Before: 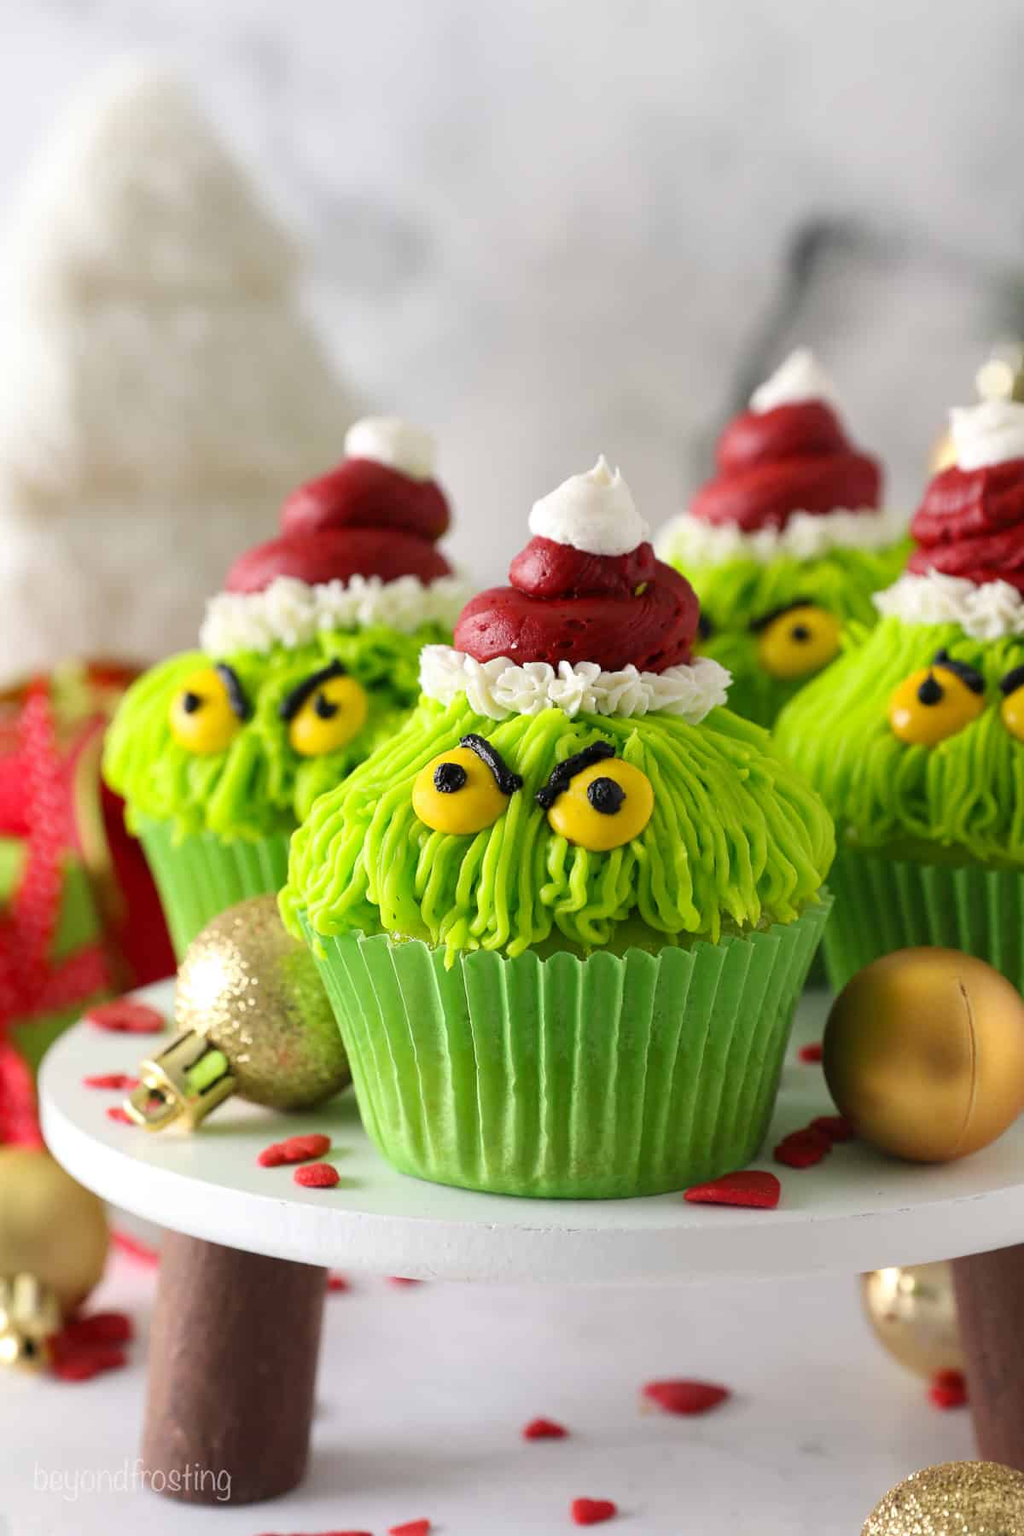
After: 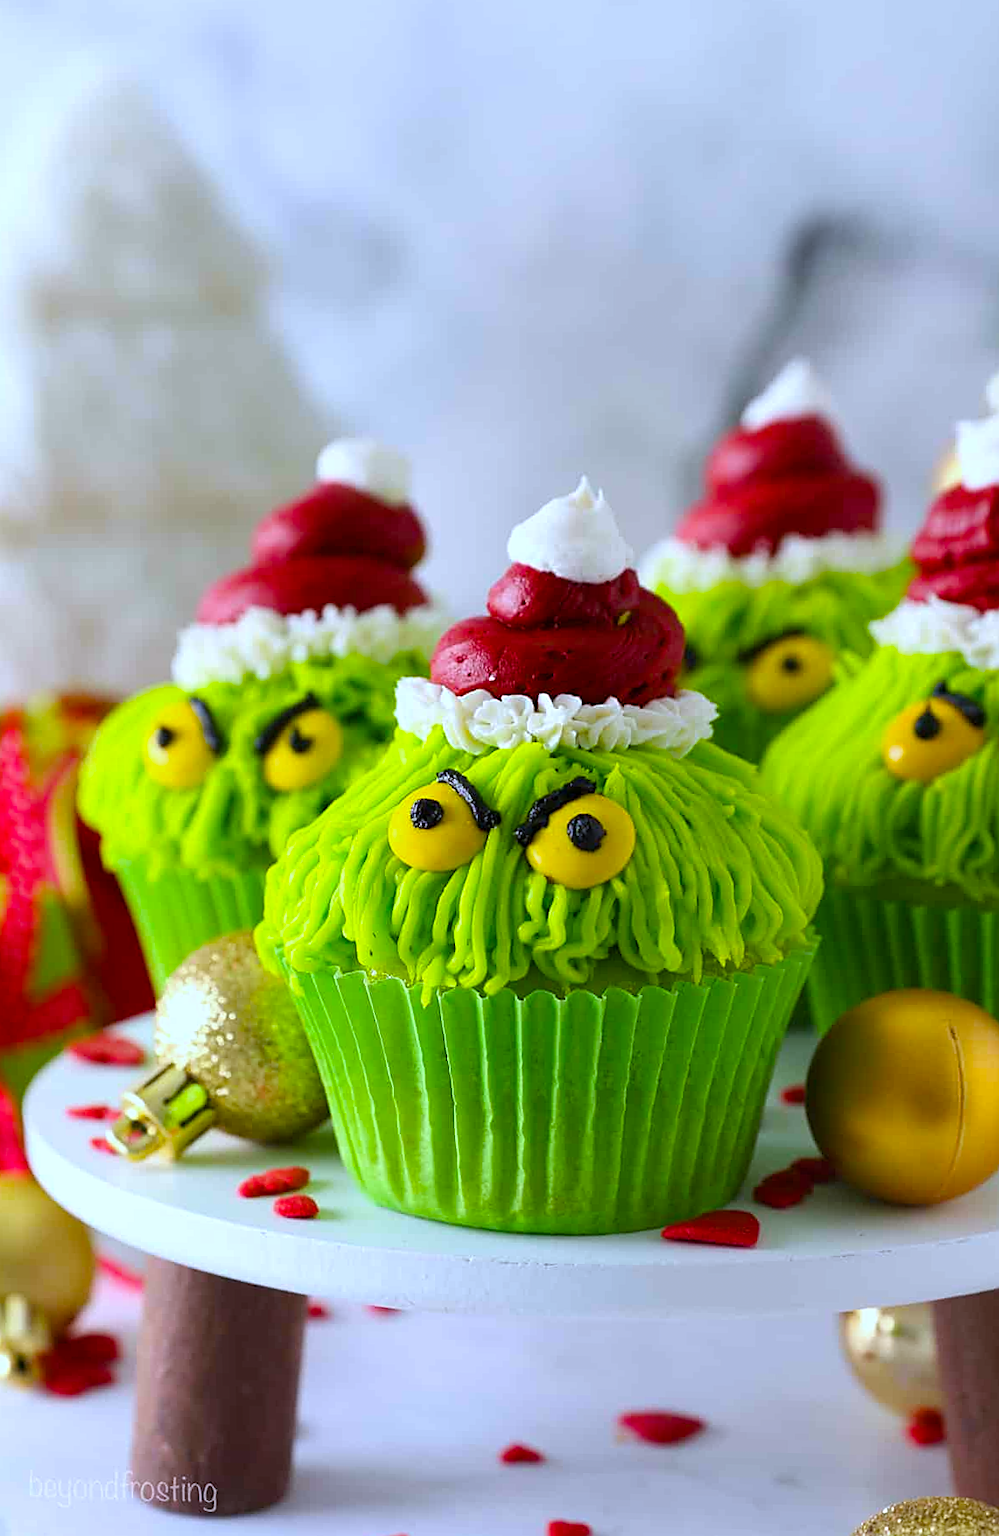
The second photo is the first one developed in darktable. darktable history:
rotate and perspective: rotation 0.074°, lens shift (vertical) 0.096, lens shift (horizontal) -0.041, crop left 0.043, crop right 0.952, crop top 0.024, crop bottom 0.979
sharpen: on, module defaults
white balance: red 0.926, green 1.003, blue 1.133
color balance rgb: linear chroma grading › global chroma 10%, perceptual saturation grading › global saturation 30%, global vibrance 10%
